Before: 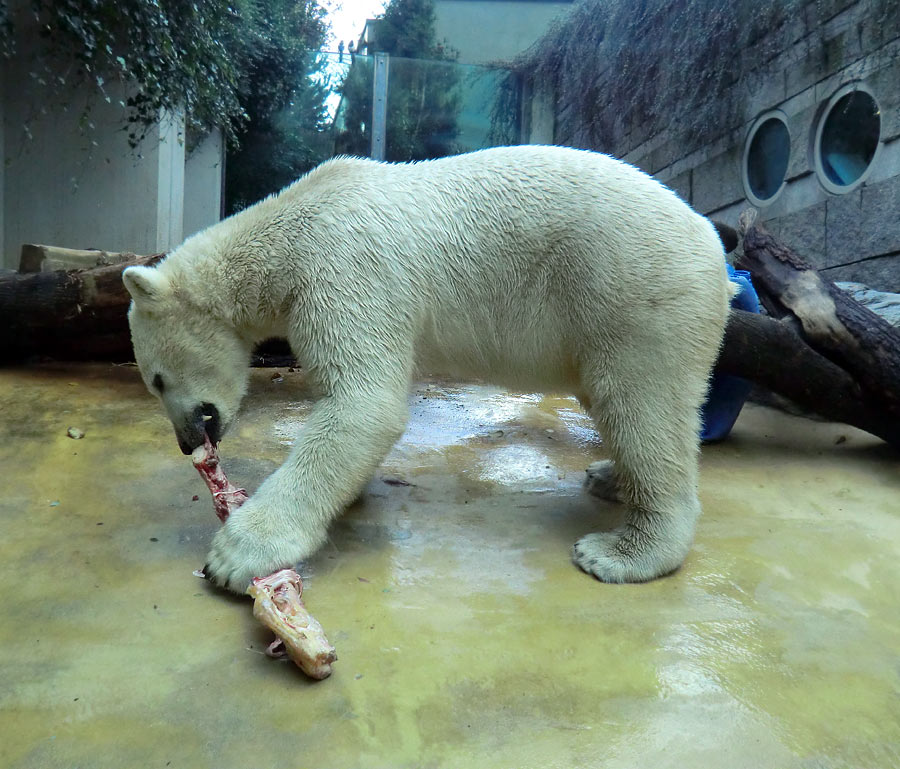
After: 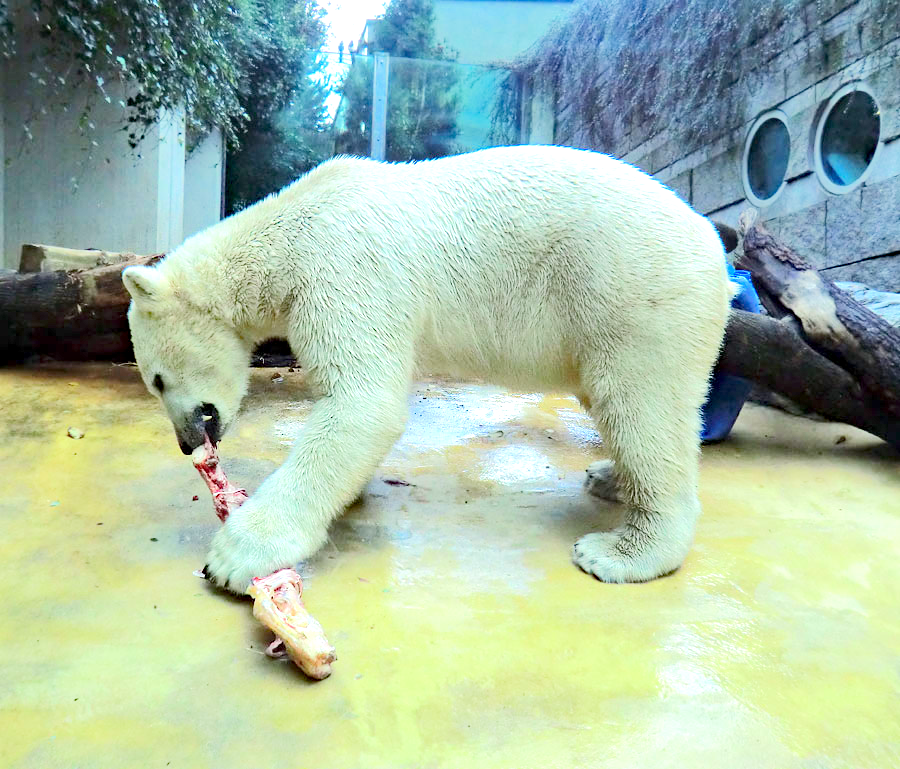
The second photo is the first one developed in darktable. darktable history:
tone equalizer: -8 EV 1.96 EV, -7 EV 1.96 EV, -6 EV 2 EV, -5 EV 1.98 EV, -4 EV 1.98 EV, -3 EV 1.47 EV, -2 EV 0.988 EV, -1 EV 0.506 EV, edges refinement/feathering 500, mask exposure compensation -1.57 EV, preserve details no
haze removal: compatibility mode true, adaptive false
